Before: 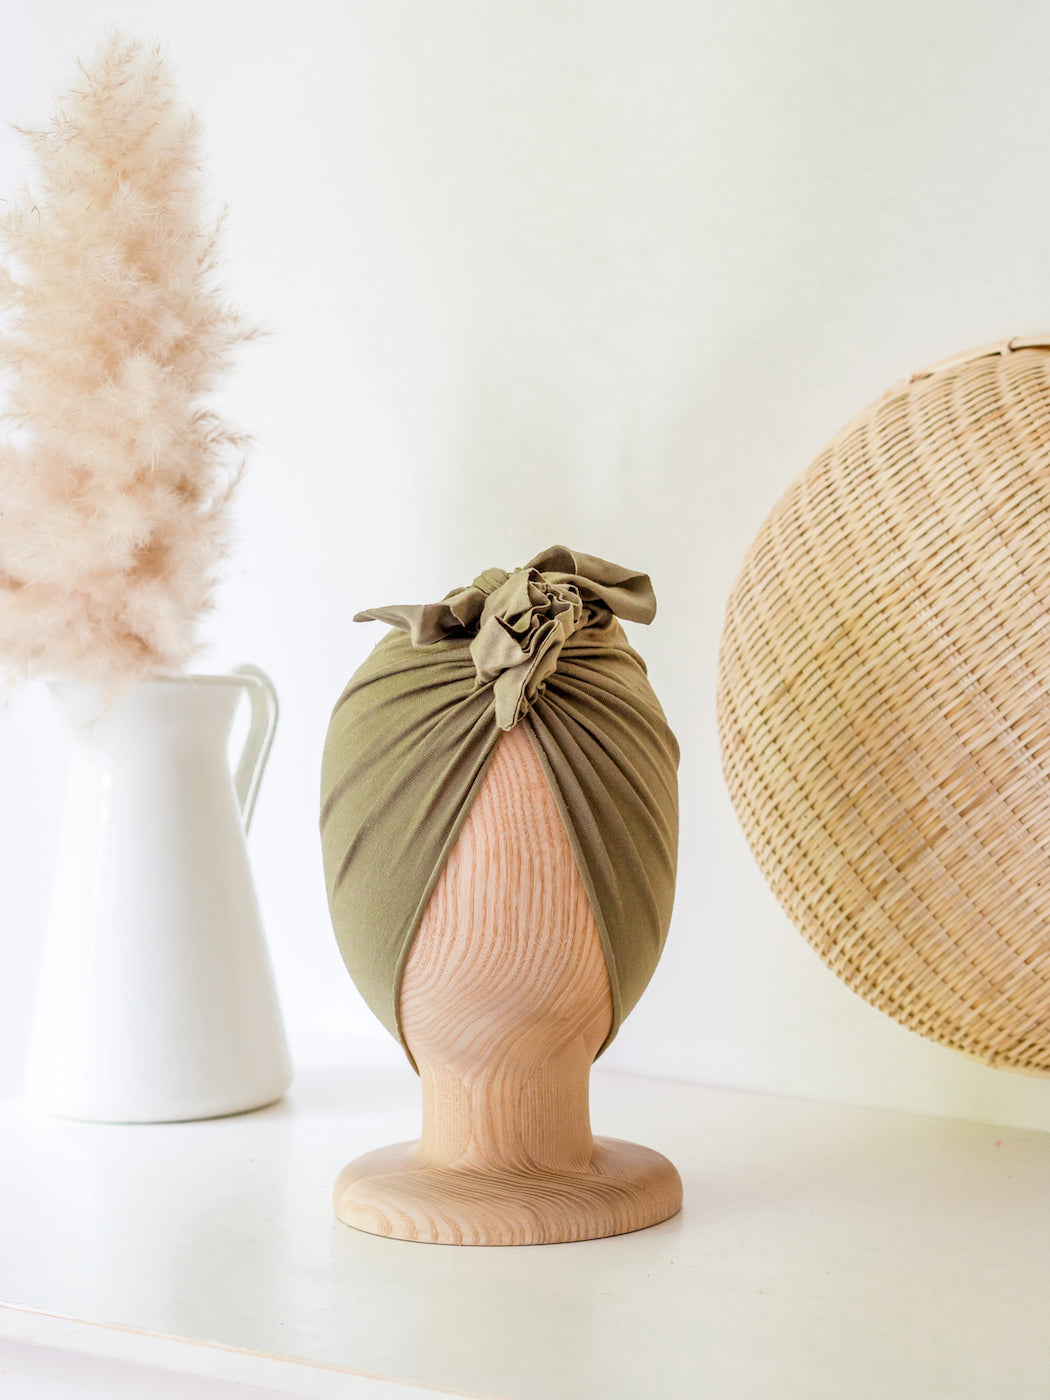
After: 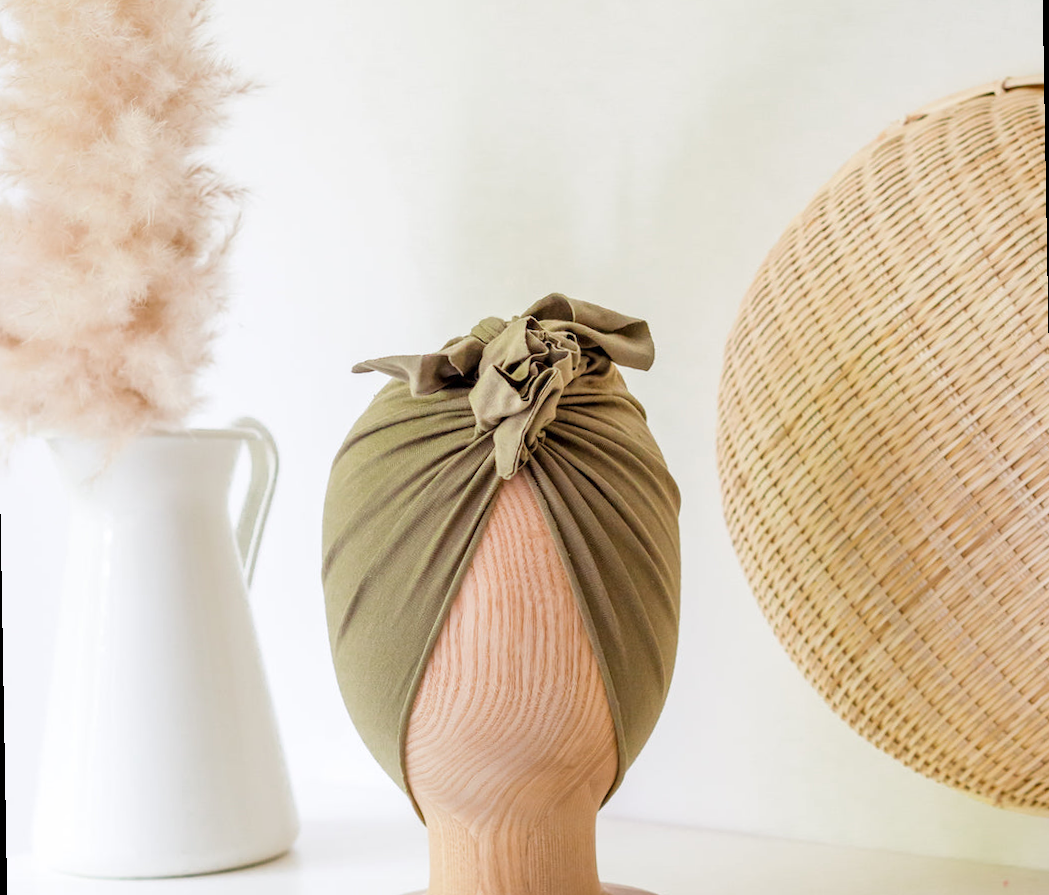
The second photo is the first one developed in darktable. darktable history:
crop: top 16.727%, bottom 16.727%
rotate and perspective: rotation -1°, crop left 0.011, crop right 0.989, crop top 0.025, crop bottom 0.975
